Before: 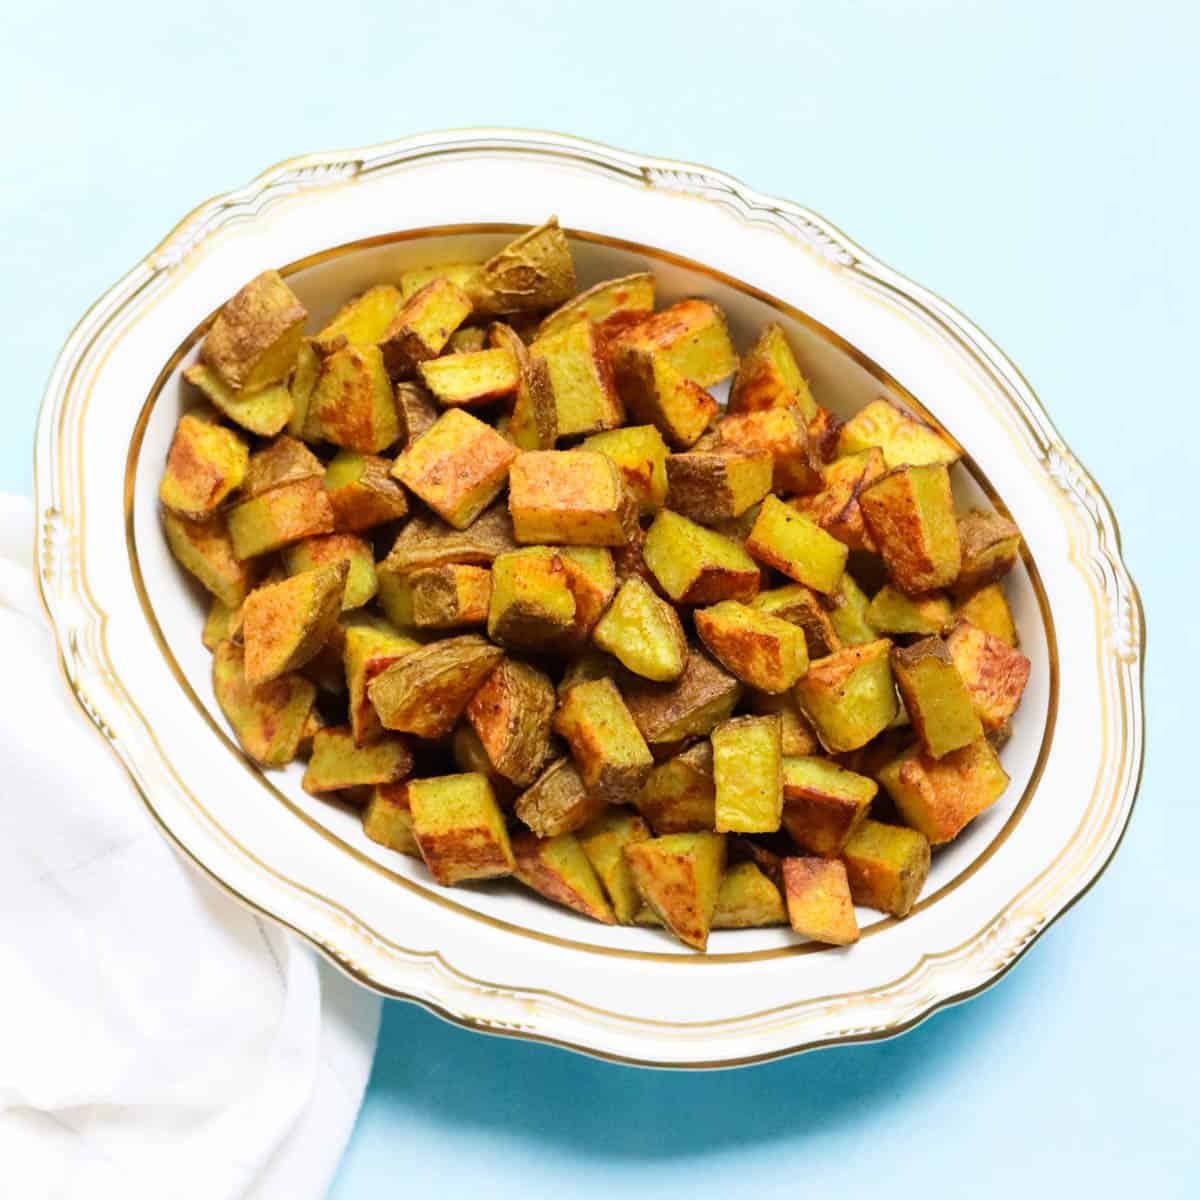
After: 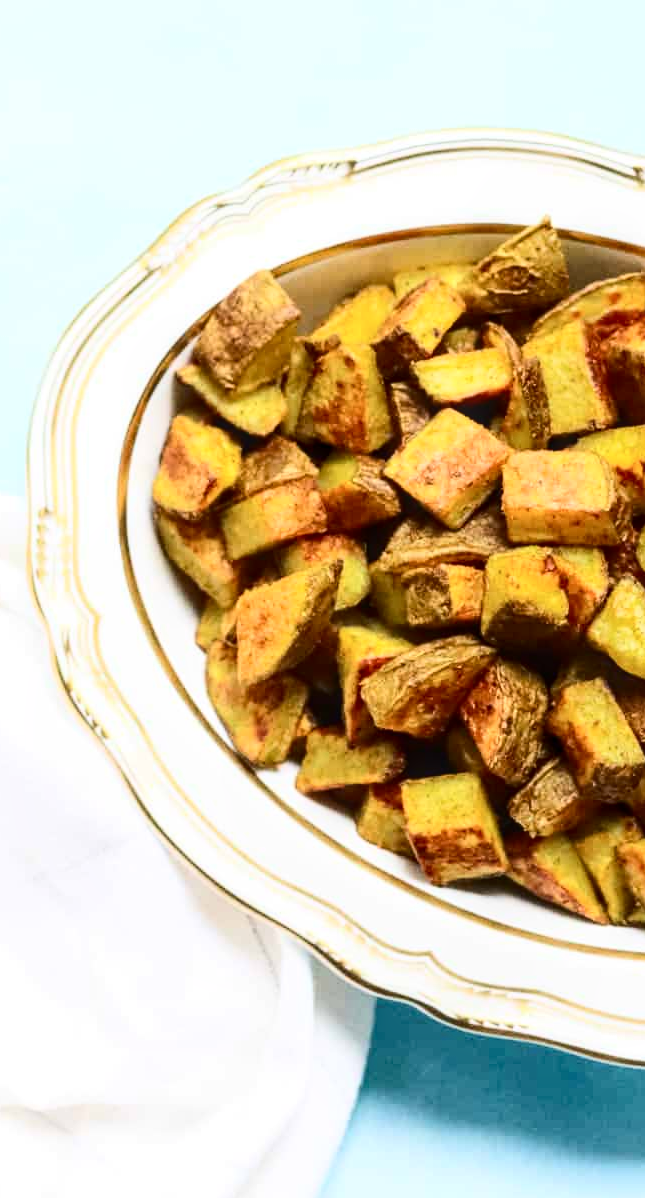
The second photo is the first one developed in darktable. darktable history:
rgb levels: preserve colors max RGB
local contrast: on, module defaults
crop: left 0.587%, right 45.588%, bottom 0.086%
contrast brightness saturation: contrast 0.28
